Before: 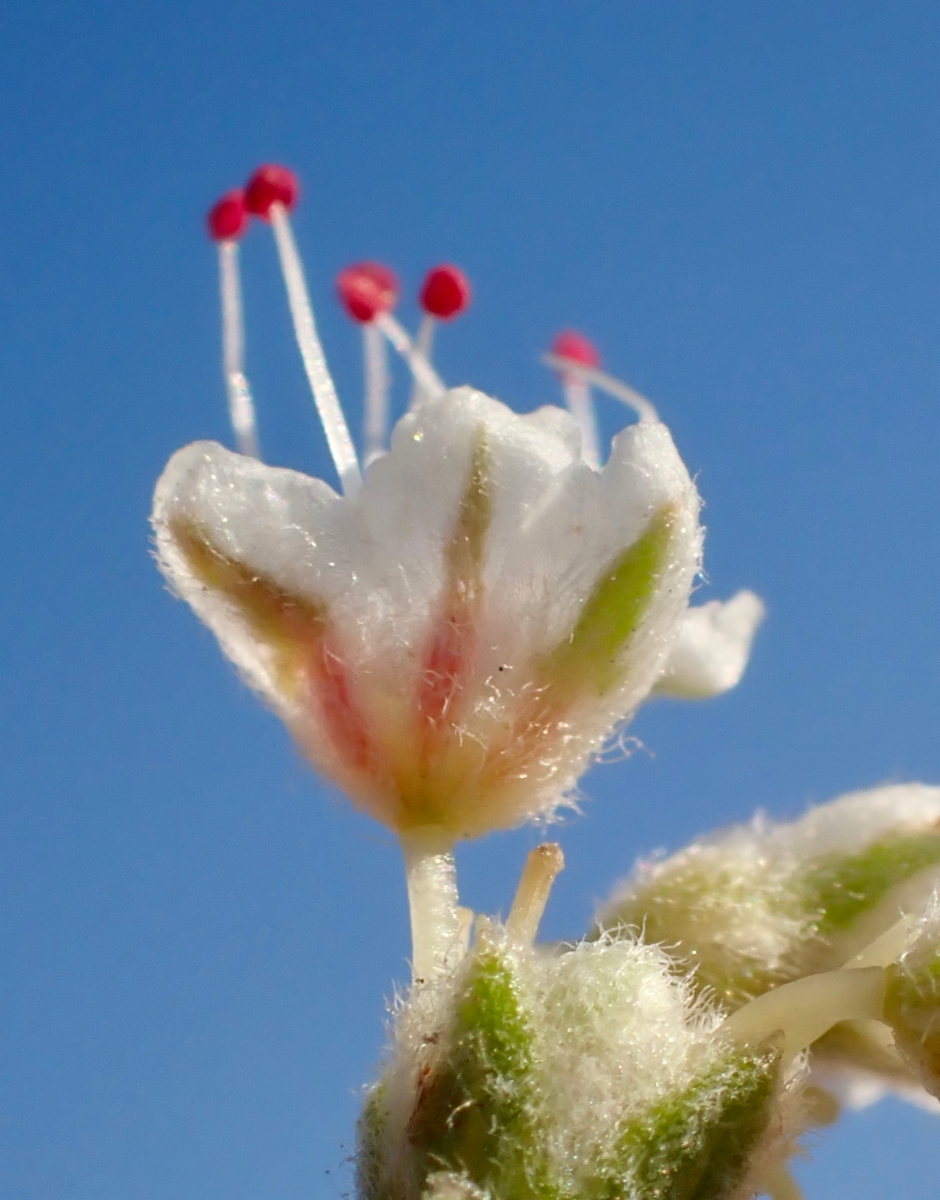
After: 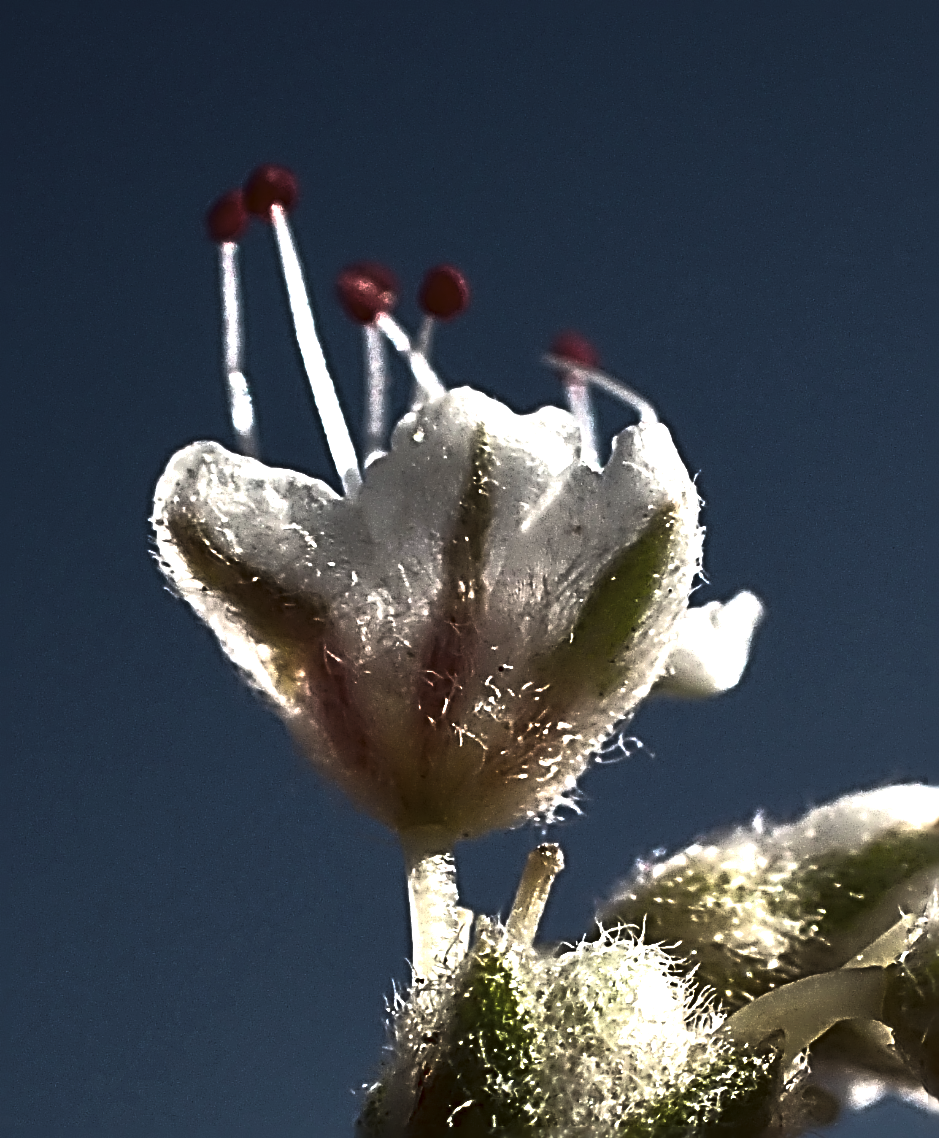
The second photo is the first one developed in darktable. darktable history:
sharpen: radius 4.033, amount 1.99
tone curve: curves: ch0 [(0, 0) (0.765, 0.349) (1, 1)], color space Lab, linked channels, preserve colors none
exposure: exposure 0.722 EV, compensate highlight preservation false
crop and rotate: top 0.006%, bottom 5.144%
